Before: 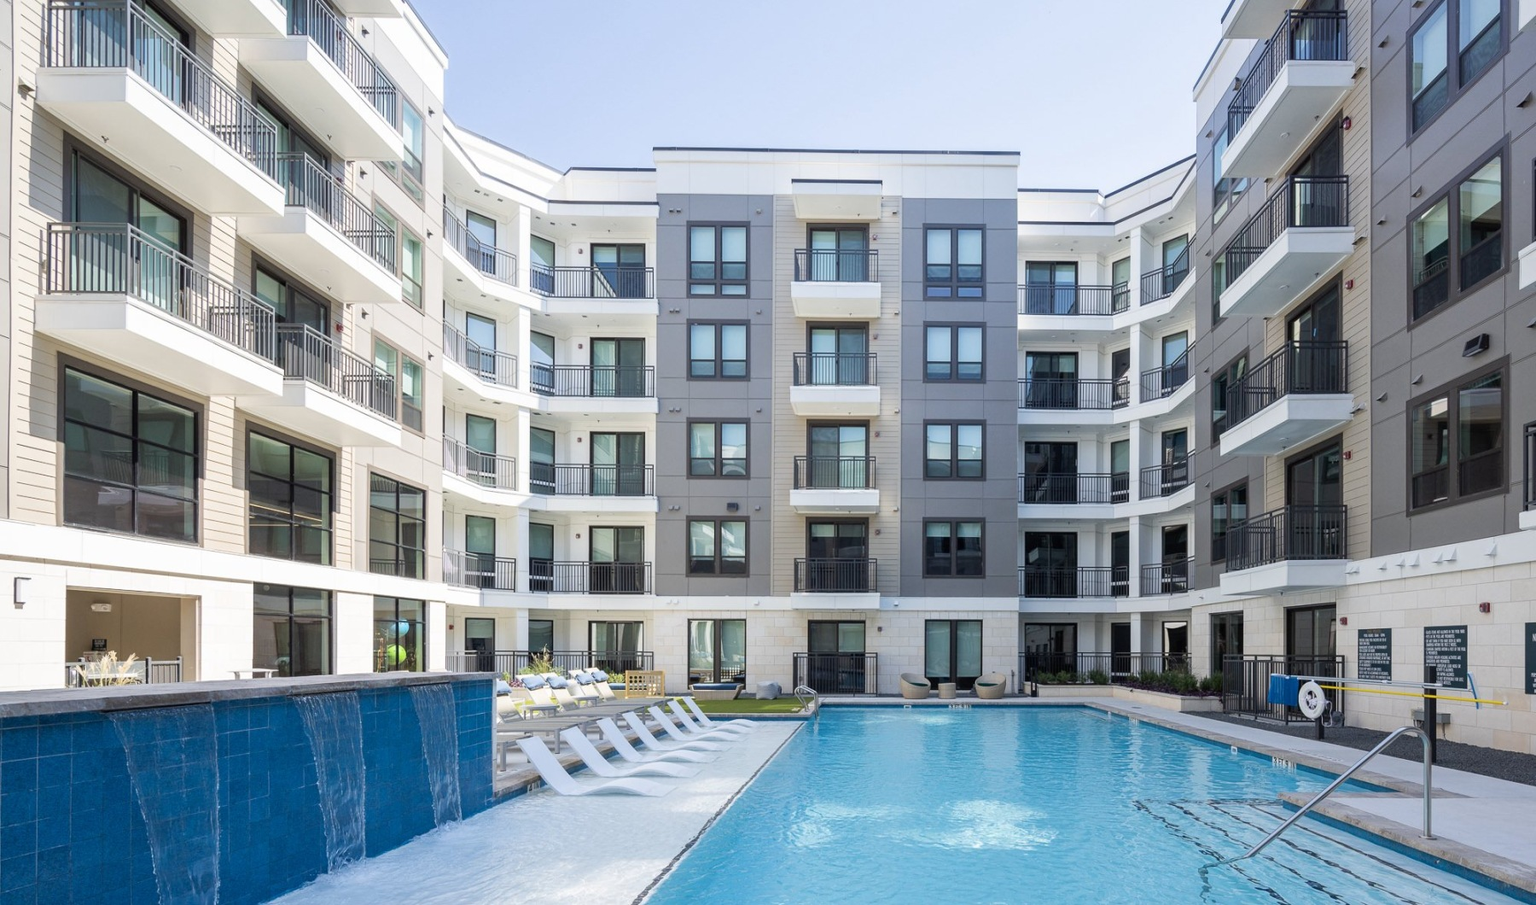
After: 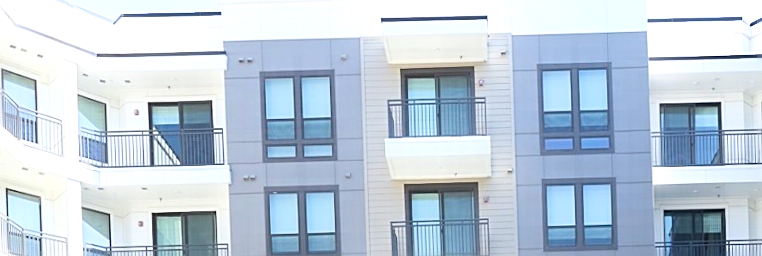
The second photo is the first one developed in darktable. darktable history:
white balance: emerald 1
rotate and perspective: rotation -2.12°, lens shift (vertical) 0.009, lens shift (horizontal) -0.008, automatic cropping original format, crop left 0.036, crop right 0.964, crop top 0.05, crop bottom 0.959
crop: left 28.64%, top 16.832%, right 26.637%, bottom 58.055%
contrast equalizer: octaves 7, y [[0.6 ×6], [0.55 ×6], [0 ×6], [0 ×6], [0 ×6]], mix -1
sharpen: on, module defaults
exposure: exposure 0.6 EV, compensate highlight preservation false
contrast brightness saturation: contrast 0.09, saturation 0.28
